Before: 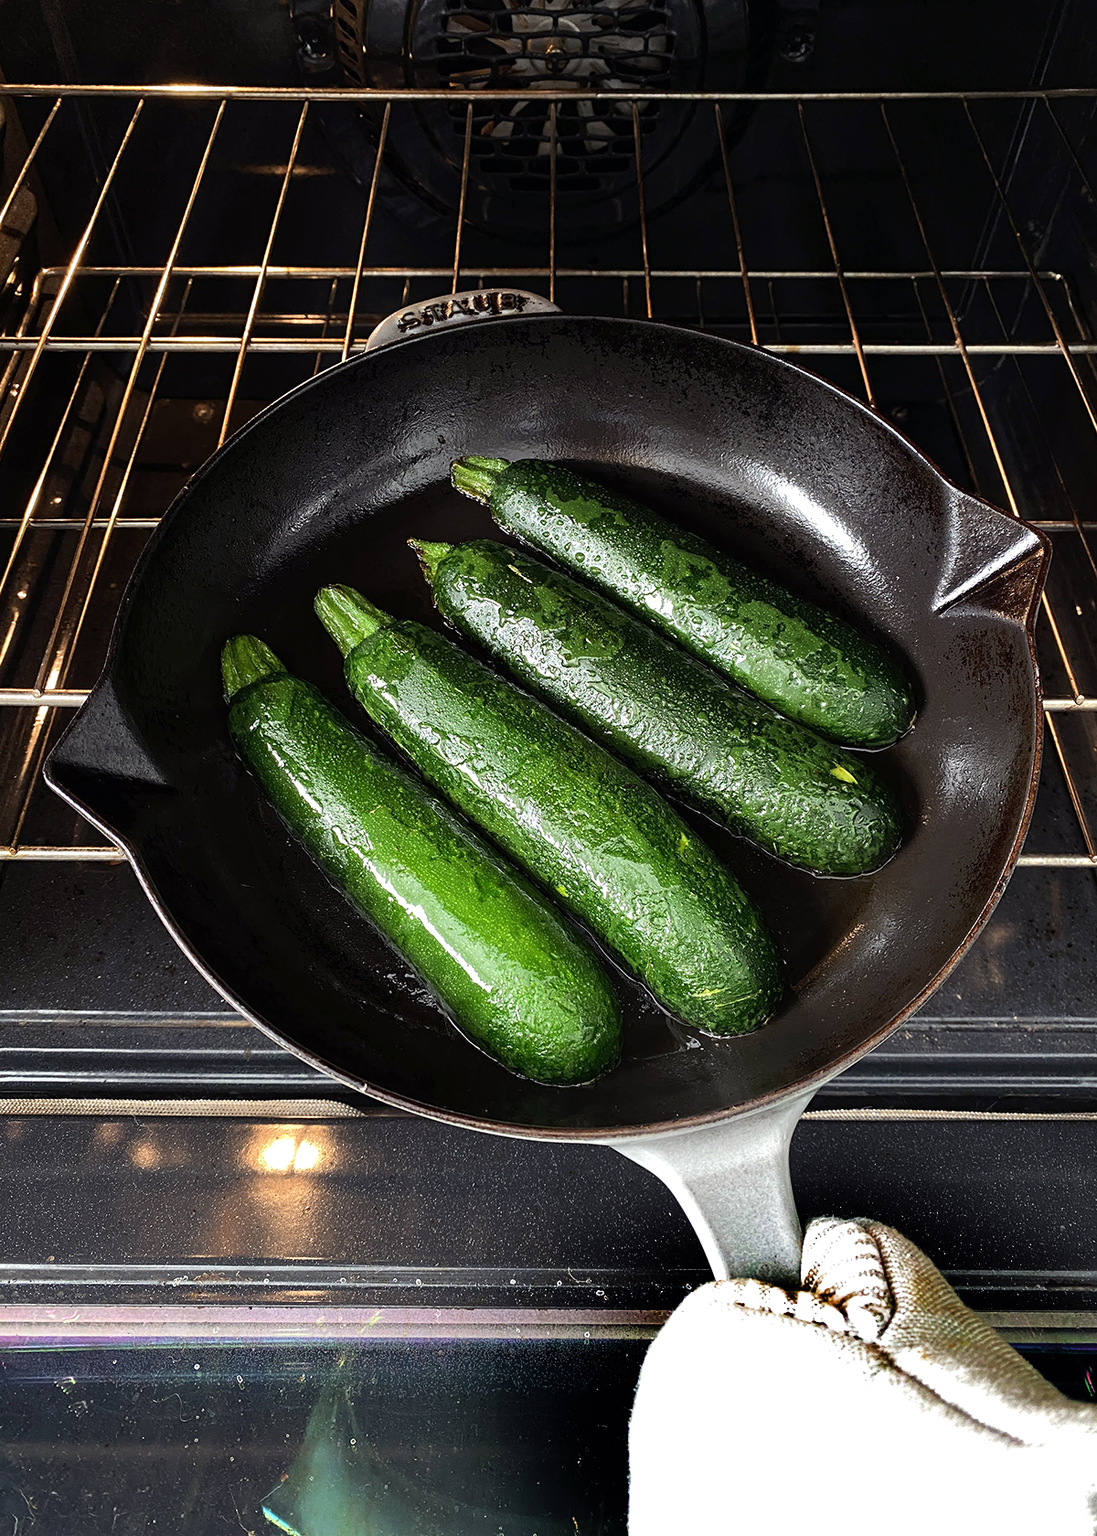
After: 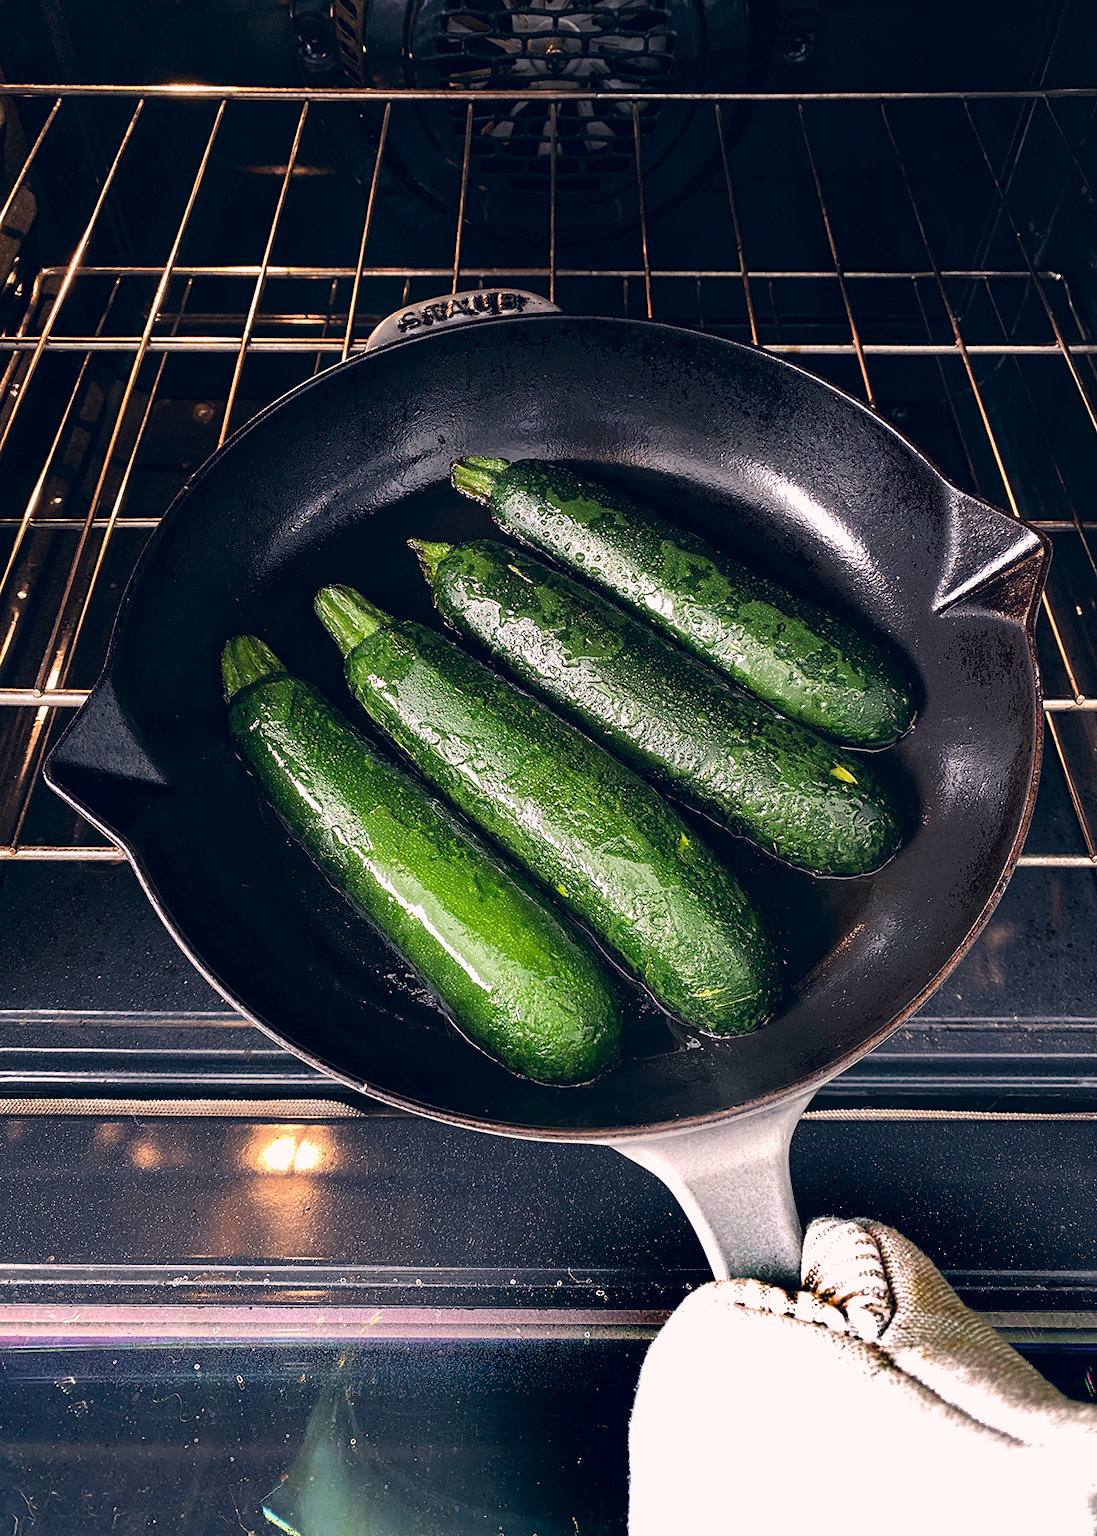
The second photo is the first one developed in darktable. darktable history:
color correction: highlights a* 14.46, highlights b* 5.85, shadows a* -5.53, shadows b* -15.24, saturation 0.85
tone equalizer: on, module defaults
